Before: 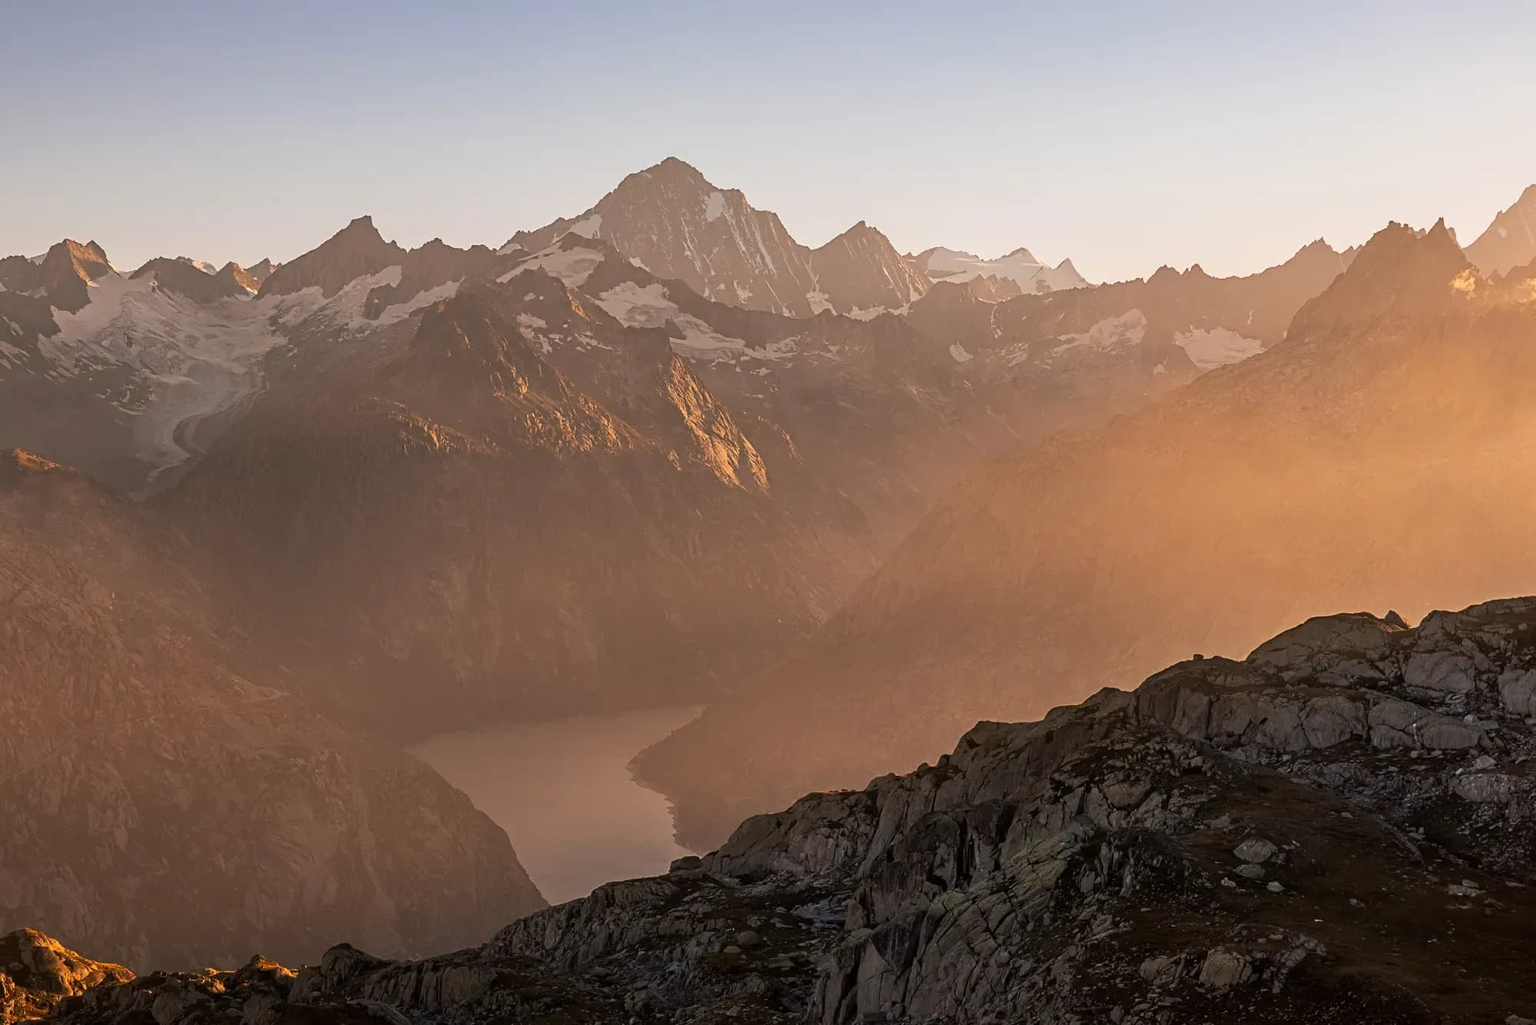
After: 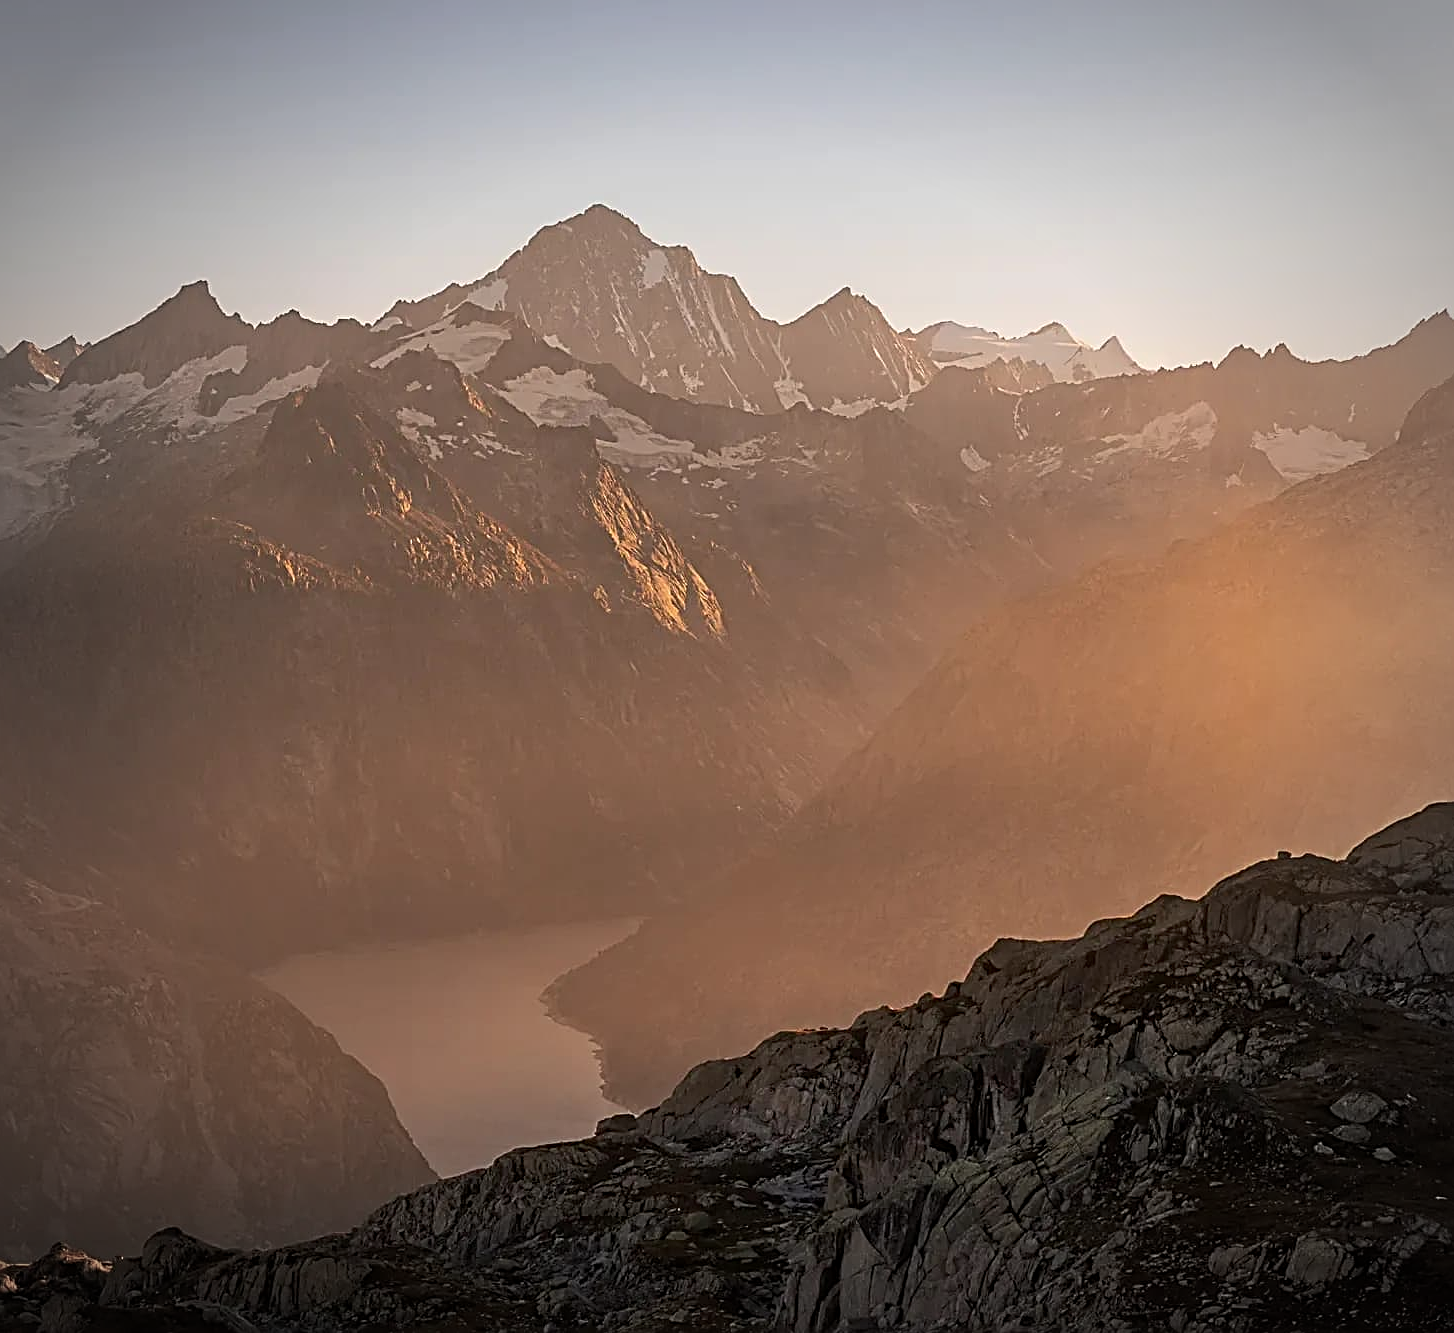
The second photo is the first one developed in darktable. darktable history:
vignetting: fall-off start 71.49%
crop: left 13.805%, top 0%, right 13.491%
sharpen: radius 2.555, amount 0.645
